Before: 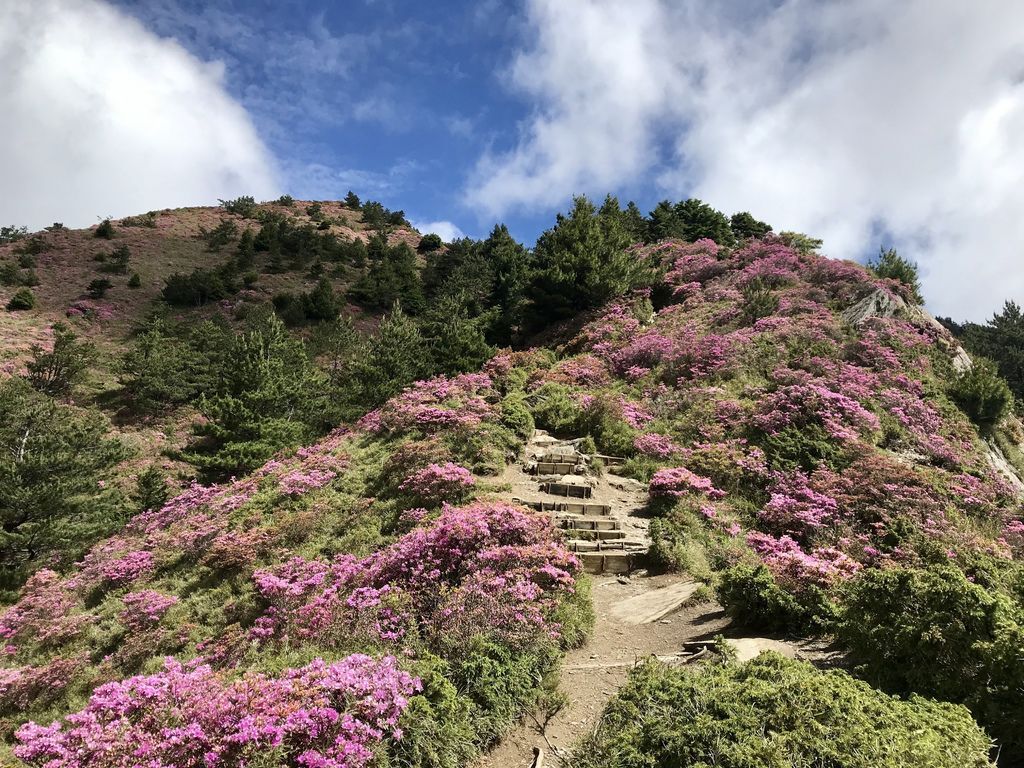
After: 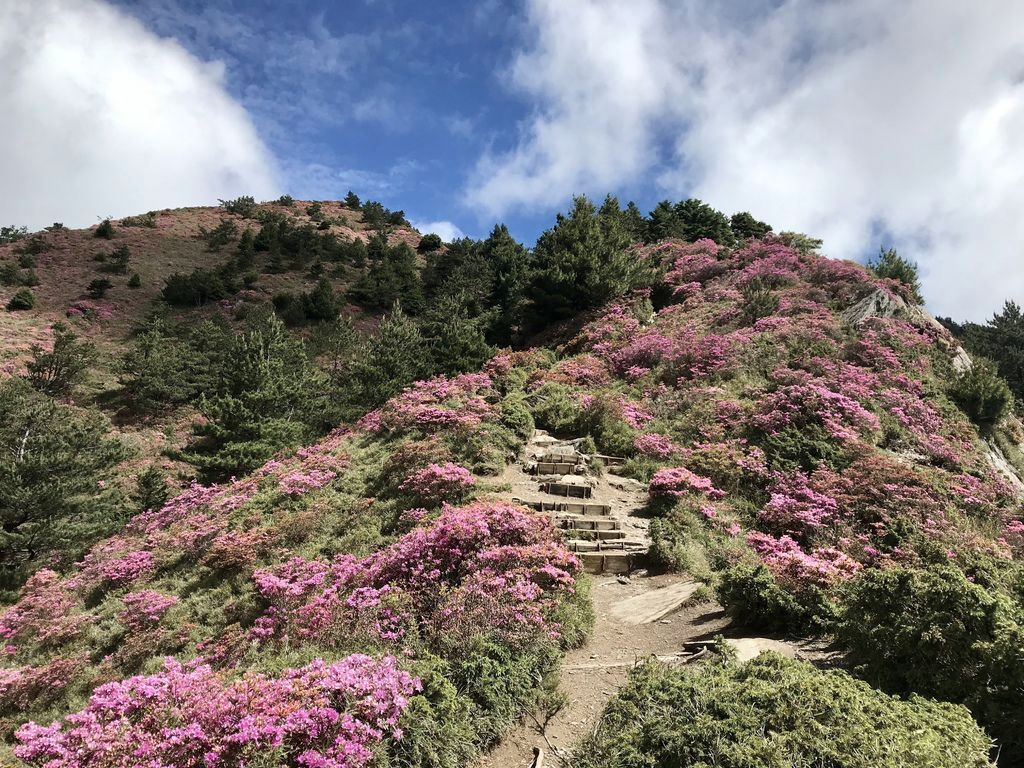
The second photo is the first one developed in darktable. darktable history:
color zones: curves: ch0 [(0, 0.5) (0.143, 0.5) (0.286, 0.5) (0.429, 0.504) (0.571, 0.5) (0.714, 0.509) (0.857, 0.5) (1, 0.5)]; ch1 [(0, 0.425) (0.143, 0.425) (0.286, 0.375) (0.429, 0.405) (0.571, 0.5) (0.714, 0.47) (0.857, 0.425) (1, 0.435)]; ch2 [(0, 0.5) (0.143, 0.5) (0.286, 0.5) (0.429, 0.517) (0.571, 0.5) (0.714, 0.51) (0.857, 0.5) (1, 0.5)], mix 24.88%
tone equalizer: -7 EV 0.103 EV
